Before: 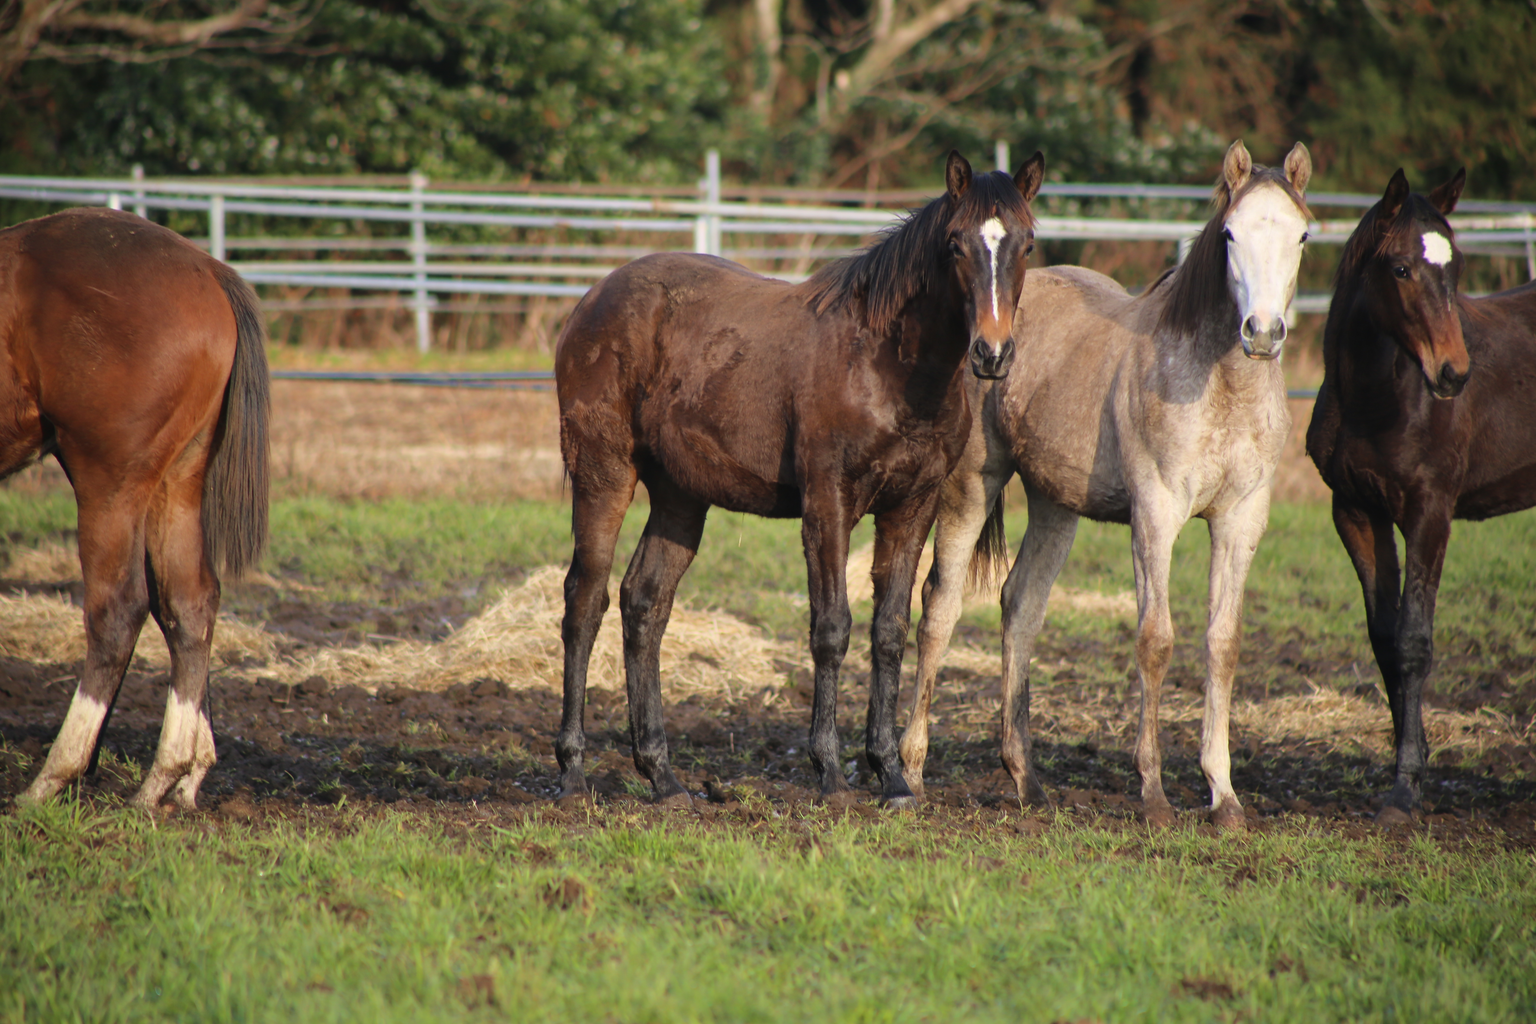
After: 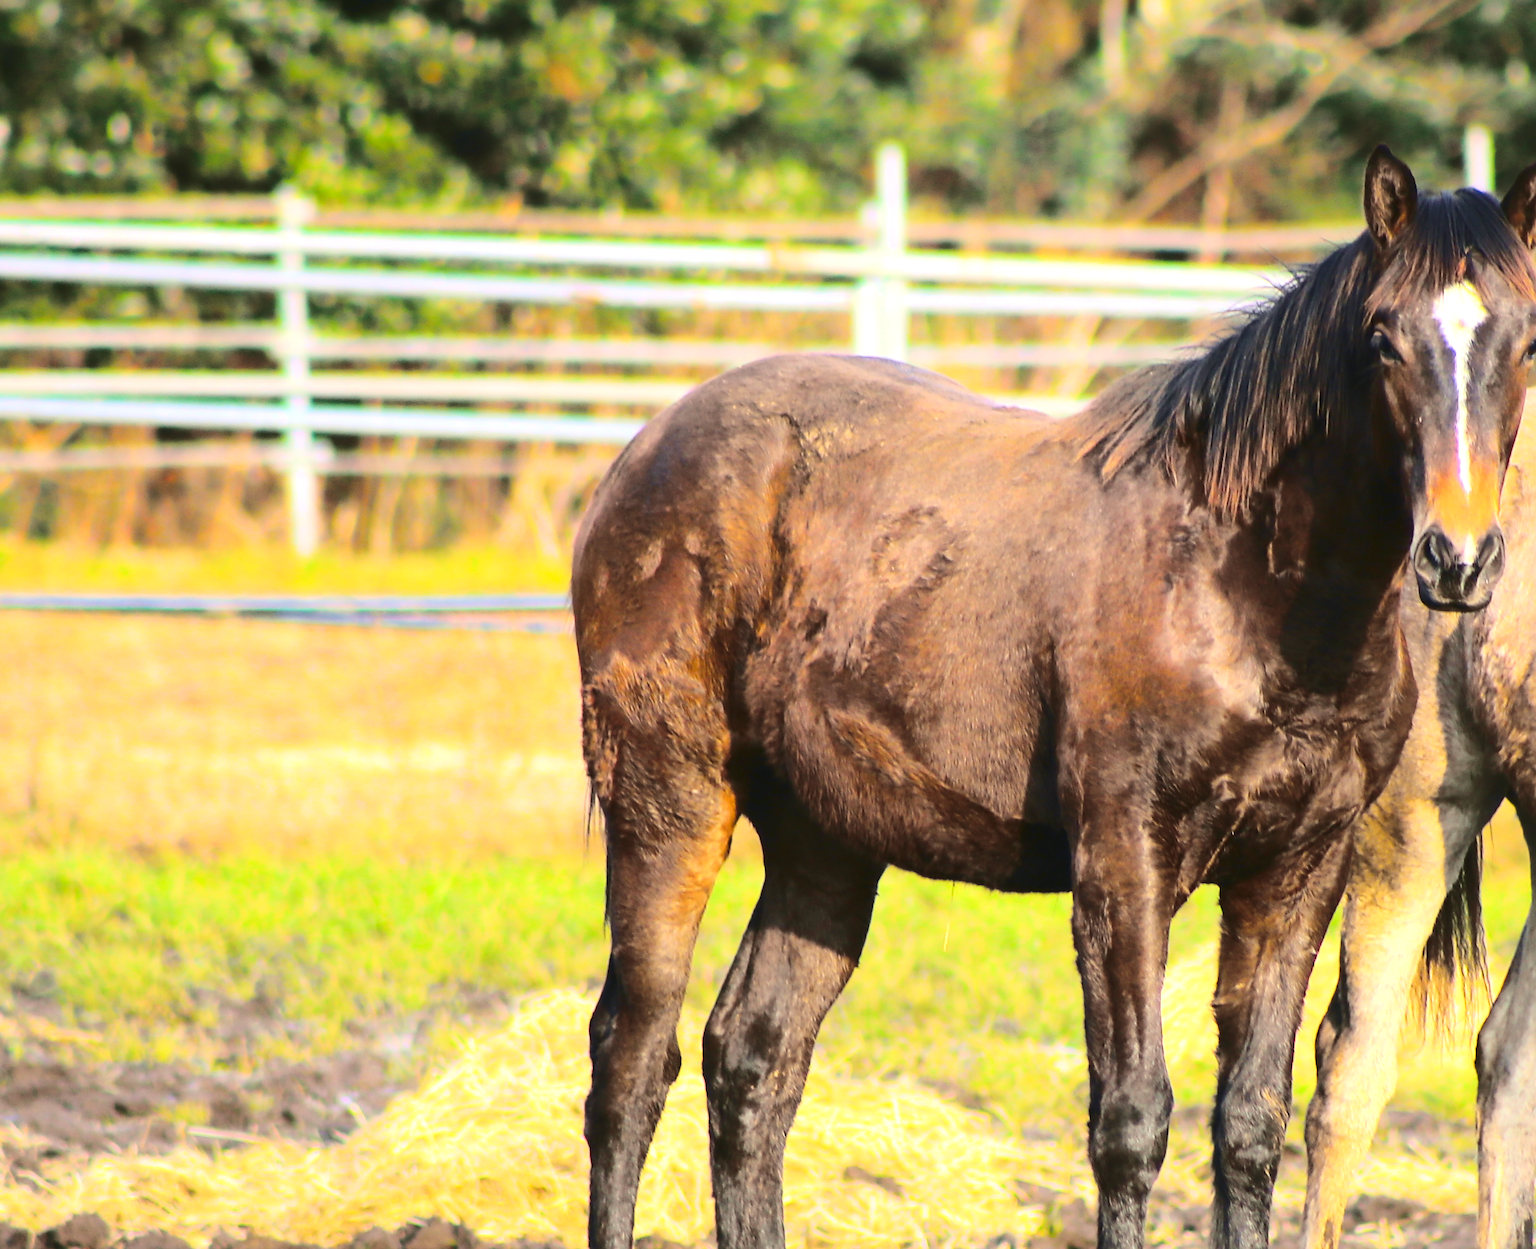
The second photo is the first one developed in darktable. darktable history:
crop: left 17.835%, top 7.675%, right 32.881%, bottom 32.213%
exposure: exposure 1 EV, compensate highlight preservation false
color balance rgb: shadows lift › luminance -10%, highlights gain › luminance 10%, saturation formula JzAzBz (2021)
tone curve: curves: ch0 [(0.003, 0.023) (0.071, 0.052) (0.236, 0.197) (0.466, 0.557) (0.644, 0.748) (0.803, 0.88) (0.994, 0.968)]; ch1 [(0, 0) (0.262, 0.227) (0.417, 0.386) (0.469, 0.467) (0.502, 0.498) (0.528, 0.53) (0.573, 0.57) (0.605, 0.621) (0.644, 0.671) (0.686, 0.728) (0.994, 0.987)]; ch2 [(0, 0) (0.262, 0.188) (0.385, 0.353) (0.427, 0.424) (0.495, 0.493) (0.515, 0.534) (0.547, 0.556) (0.589, 0.613) (0.644, 0.748) (1, 1)], color space Lab, independent channels, preserve colors none
sharpen: on, module defaults
